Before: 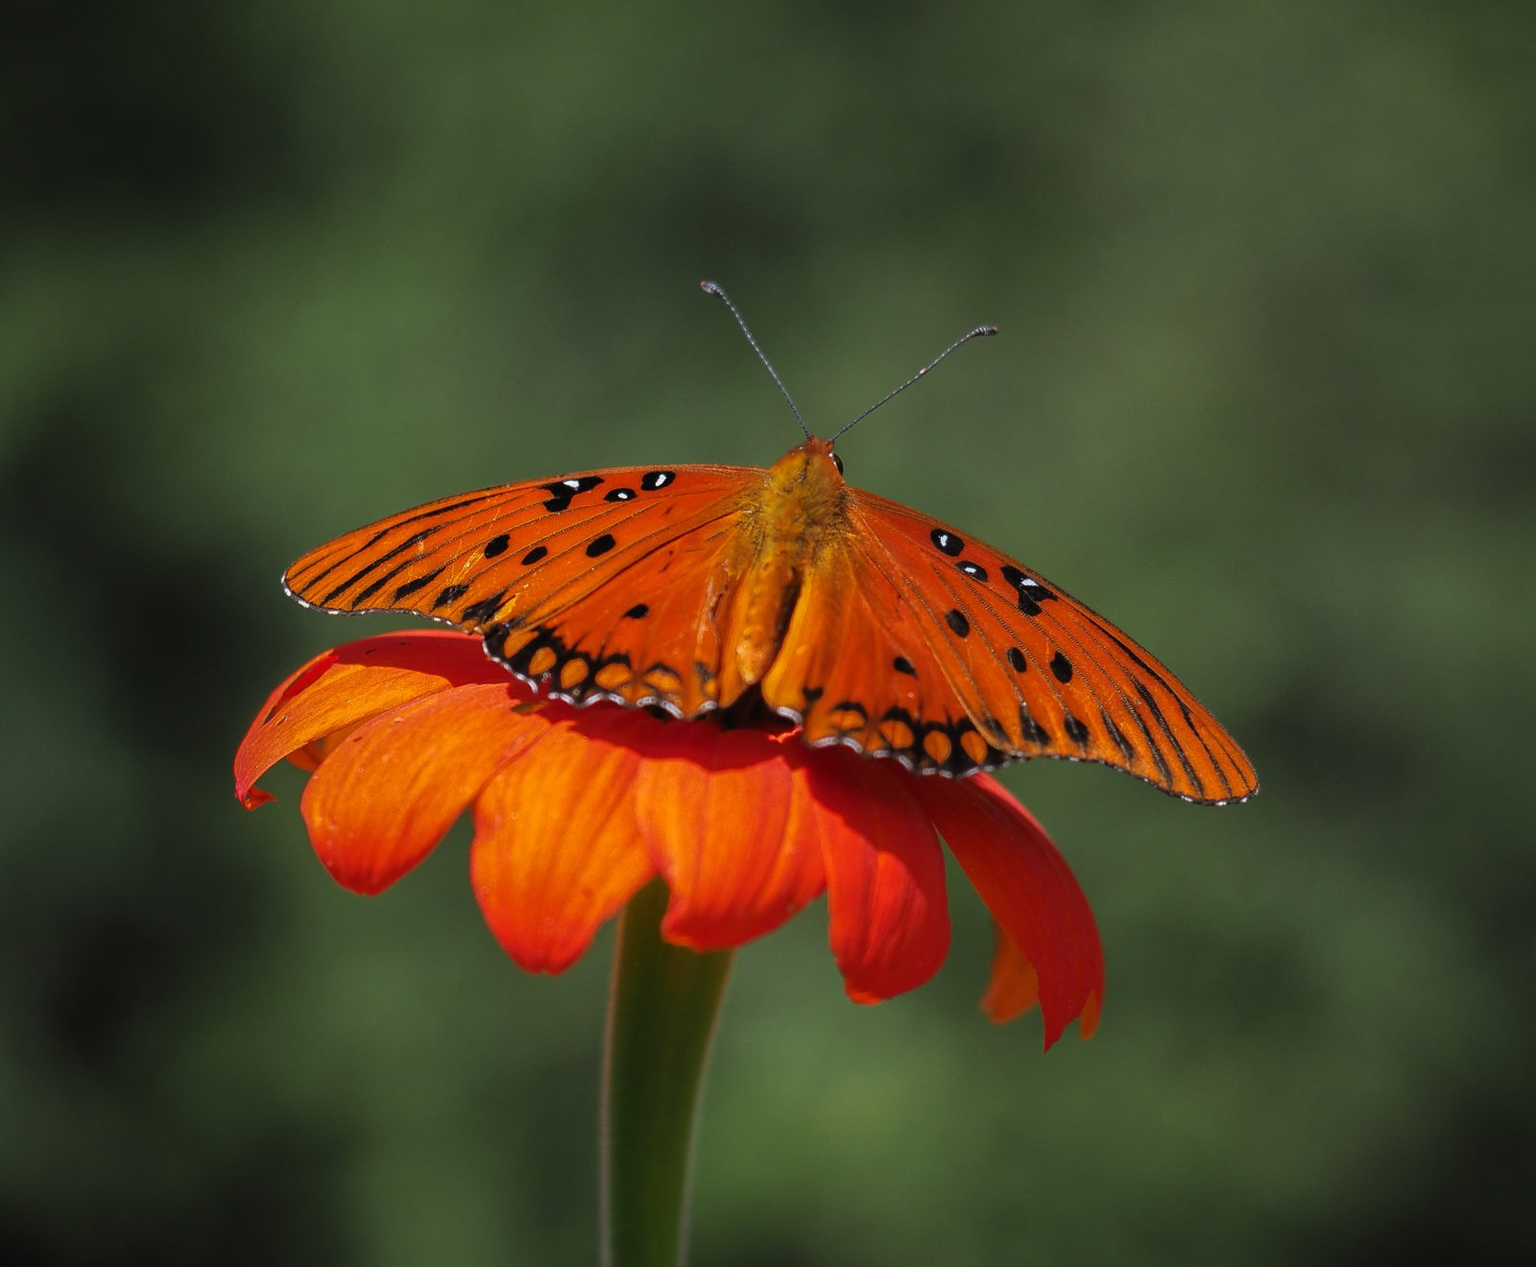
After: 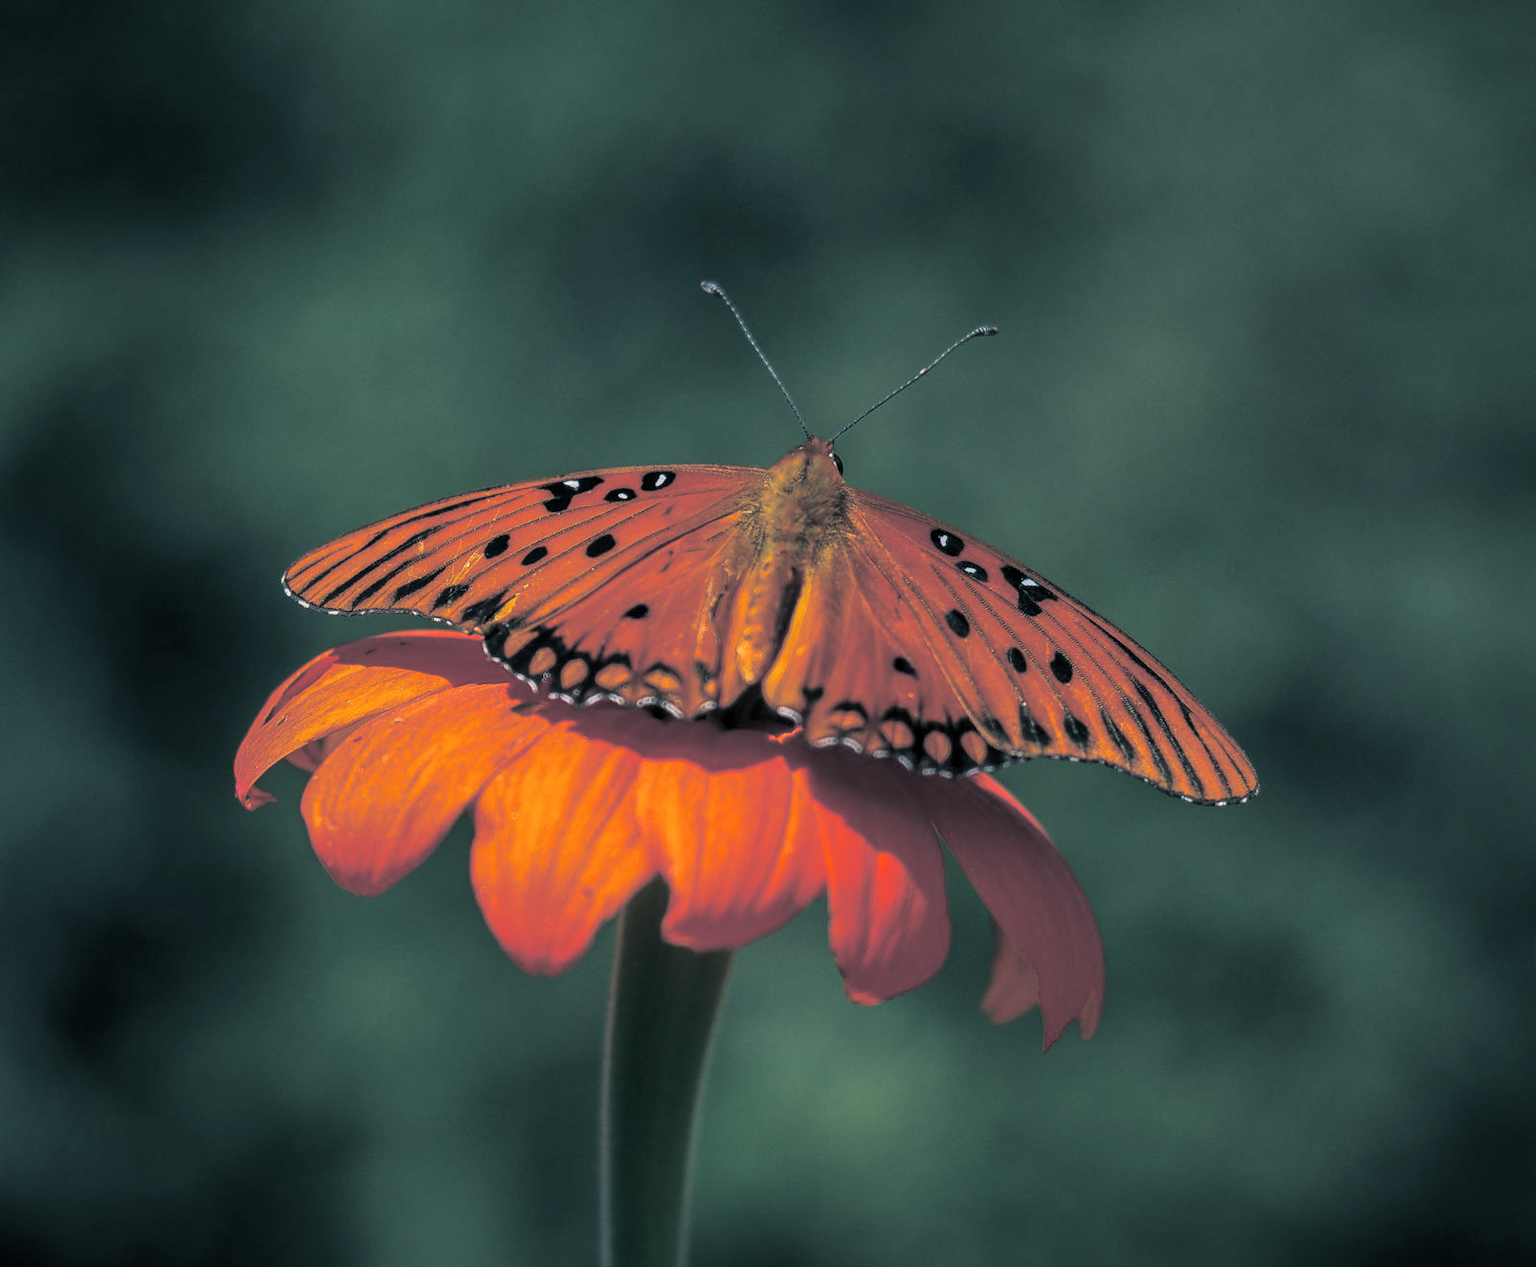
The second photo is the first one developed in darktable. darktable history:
local contrast: on, module defaults
split-toning: shadows › hue 205.2°, shadows › saturation 0.43, highlights › hue 54°, highlights › saturation 0.54
shadows and highlights: shadows 30
